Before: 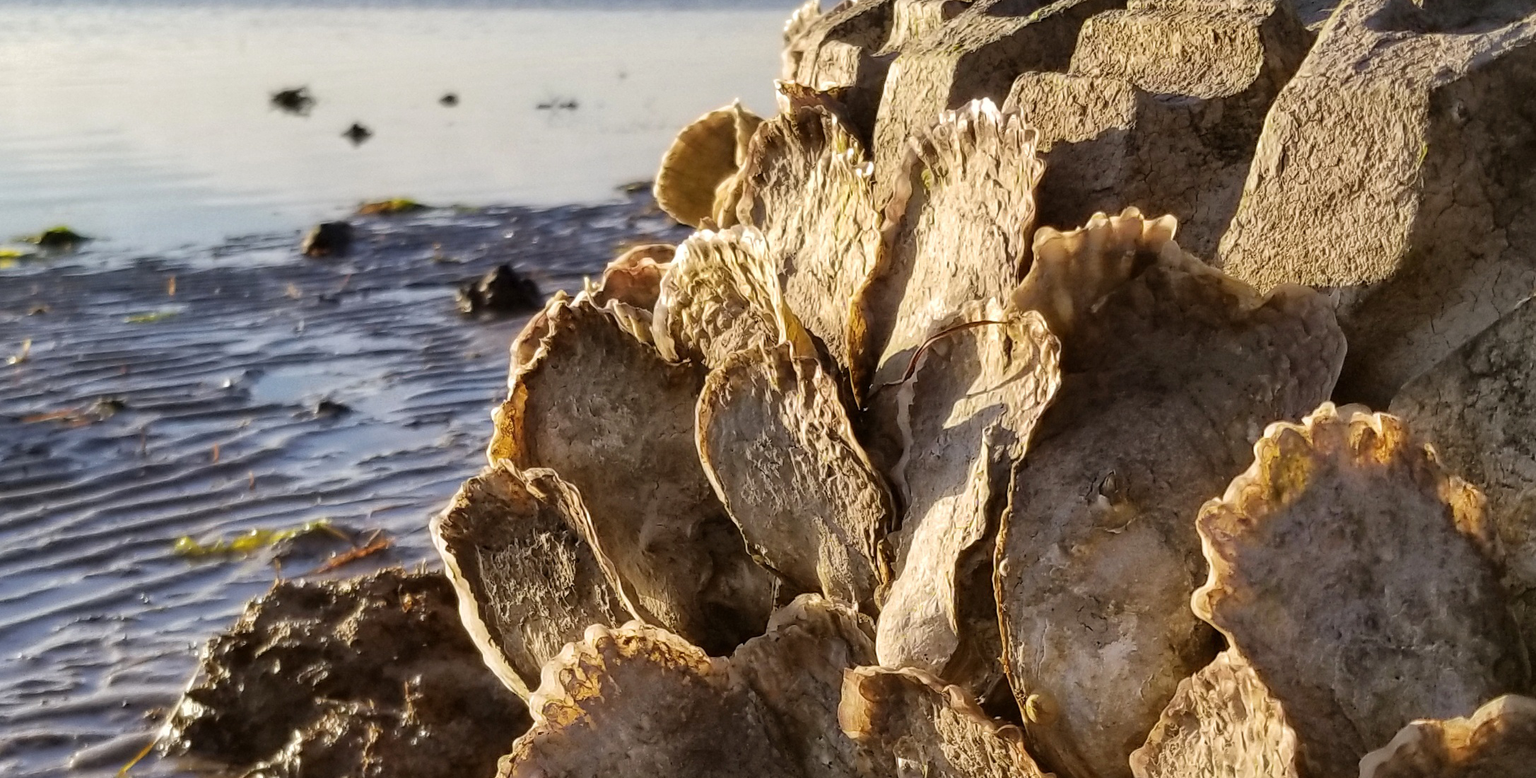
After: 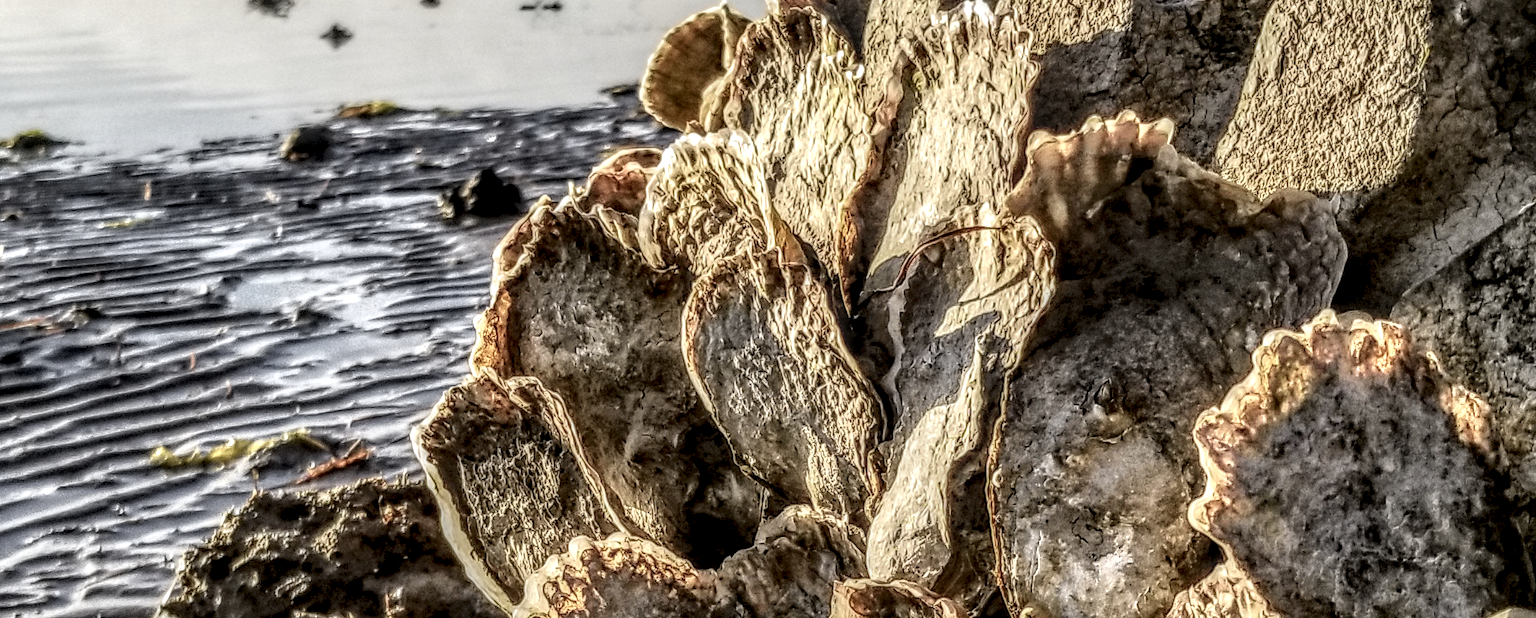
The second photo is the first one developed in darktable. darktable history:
color correction: saturation 0.57
tone curve: curves: ch0 [(0, 0.006) (0.037, 0.022) (0.123, 0.105) (0.19, 0.173) (0.277, 0.279) (0.474, 0.517) (0.597, 0.662) (0.687, 0.774) (0.855, 0.891) (1, 0.982)]; ch1 [(0, 0) (0.243, 0.245) (0.422, 0.415) (0.493, 0.495) (0.508, 0.503) (0.544, 0.552) (0.557, 0.582) (0.626, 0.672) (0.694, 0.732) (1, 1)]; ch2 [(0, 0) (0.249, 0.216) (0.356, 0.329) (0.424, 0.442) (0.476, 0.483) (0.498, 0.5) (0.517, 0.519) (0.532, 0.539) (0.562, 0.596) (0.614, 0.662) (0.706, 0.757) (0.808, 0.809) (0.991, 0.968)], color space Lab, independent channels, preserve colors none
crop and rotate: left 1.814%, top 12.818%, right 0.25%, bottom 9.225%
local contrast: highlights 0%, shadows 0%, detail 300%, midtone range 0.3
